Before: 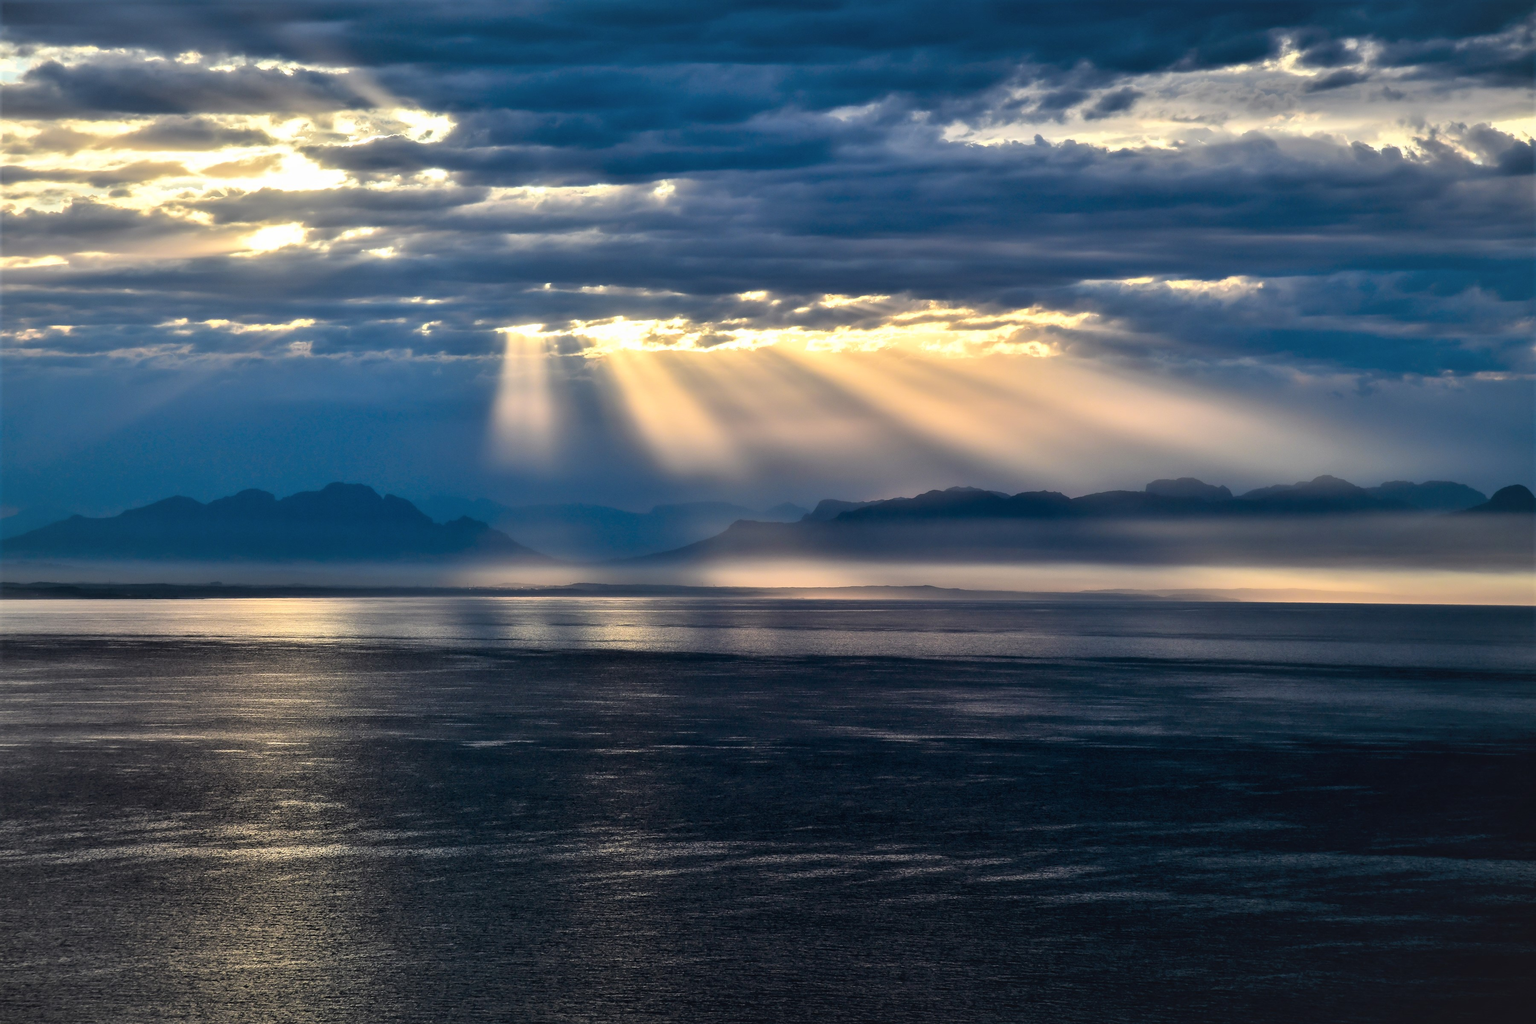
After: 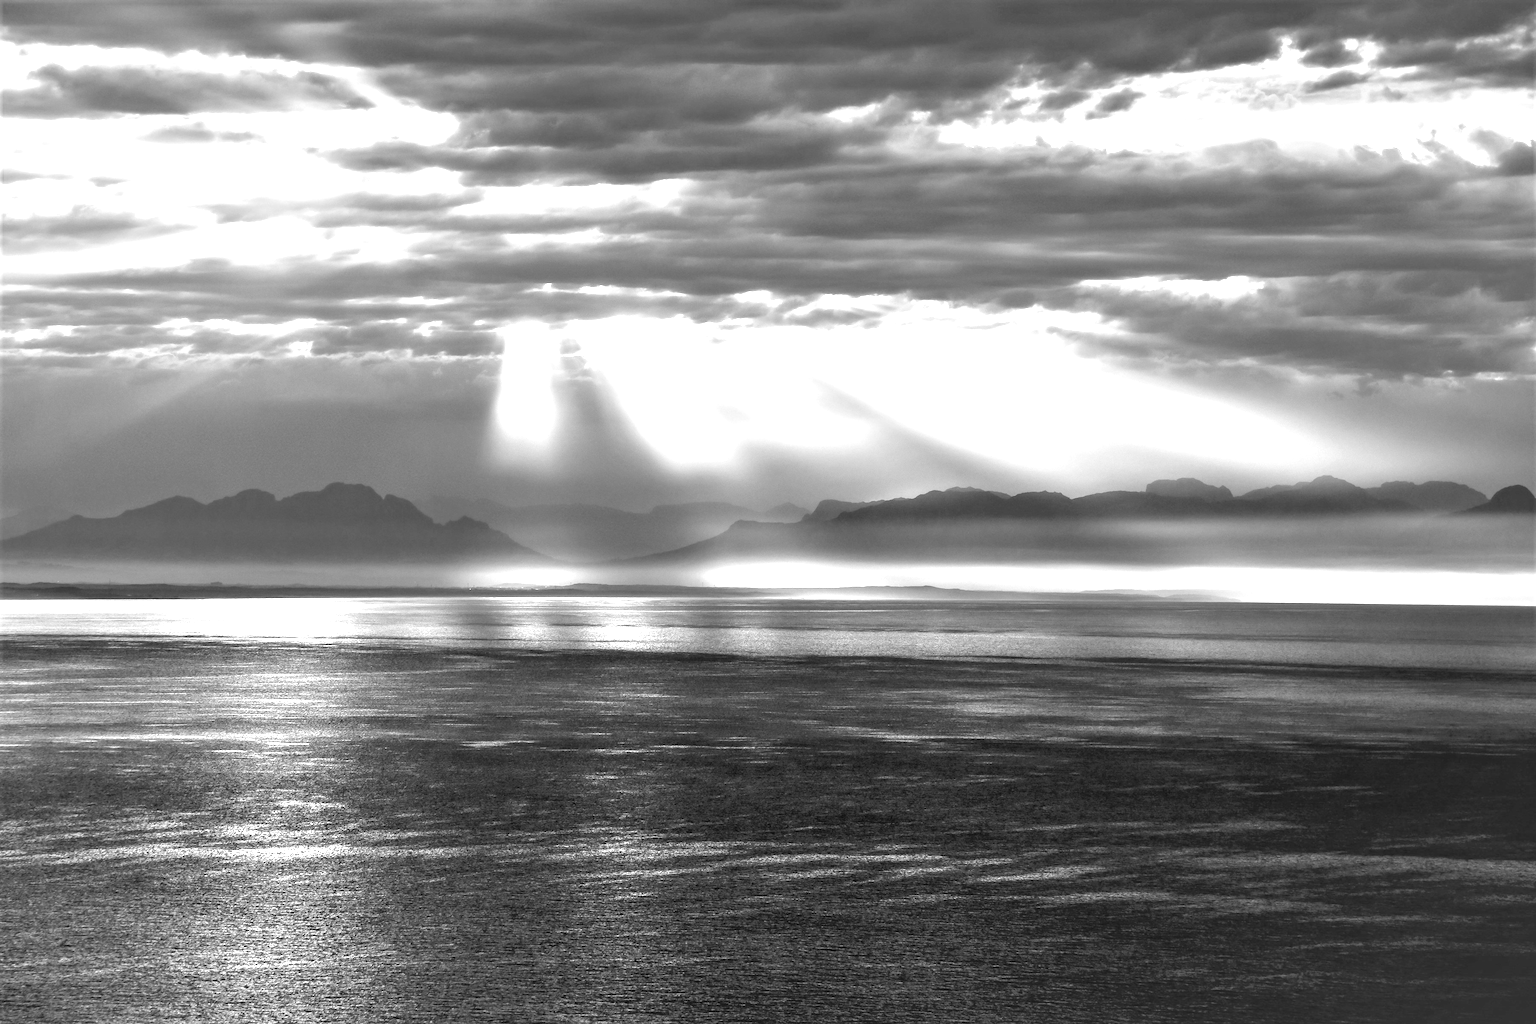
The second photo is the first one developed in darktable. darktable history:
contrast brightness saturation: contrast 0.05, brightness 0.06, saturation 0.01
exposure: black level correction 0.001, exposure 1.646 EV, compensate exposure bias true, compensate highlight preservation false
local contrast: on, module defaults
monochrome: a 0, b 0, size 0.5, highlights 0.57
